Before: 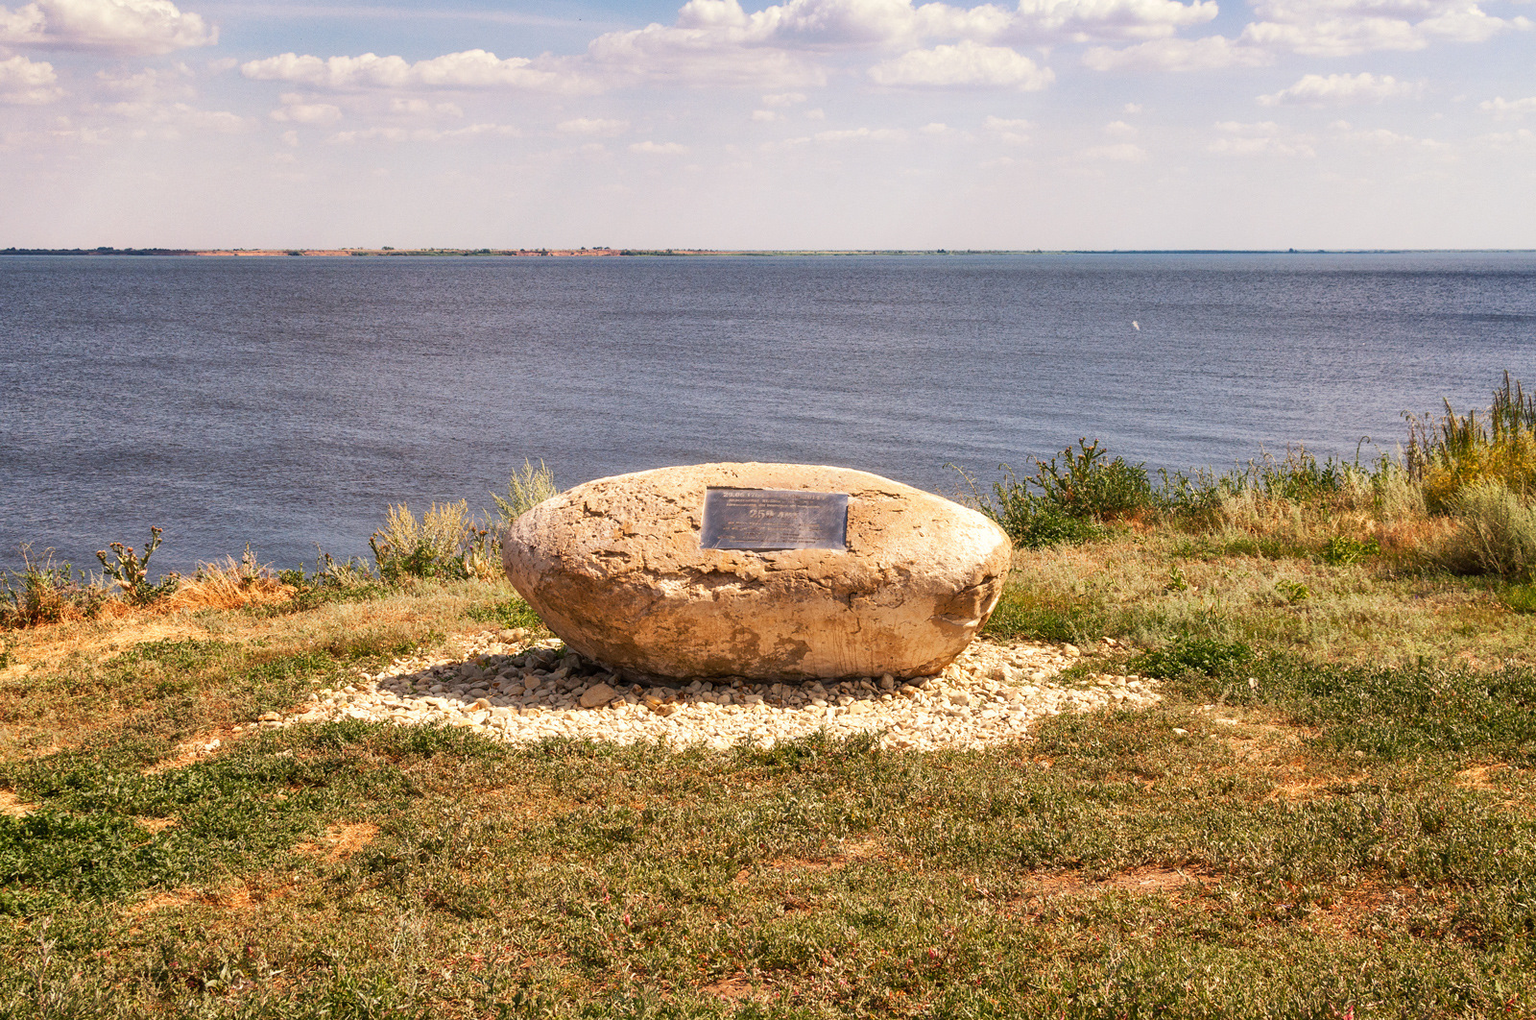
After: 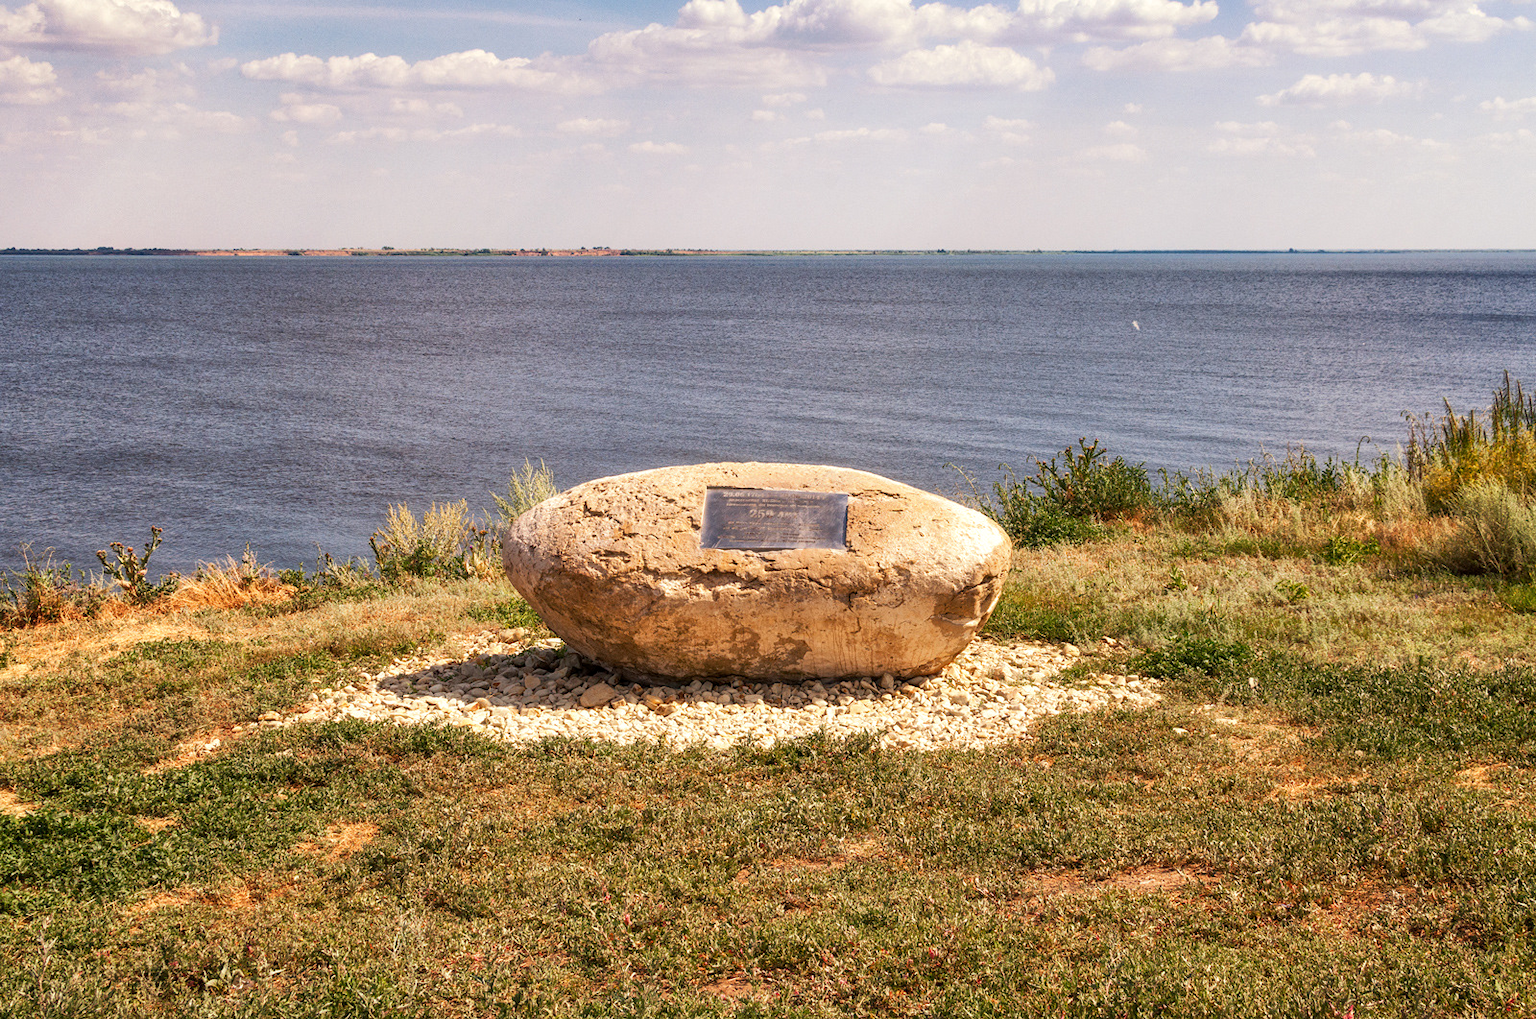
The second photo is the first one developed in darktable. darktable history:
local contrast: highlights 100%, shadows 97%, detail 119%, midtone range 0.2
